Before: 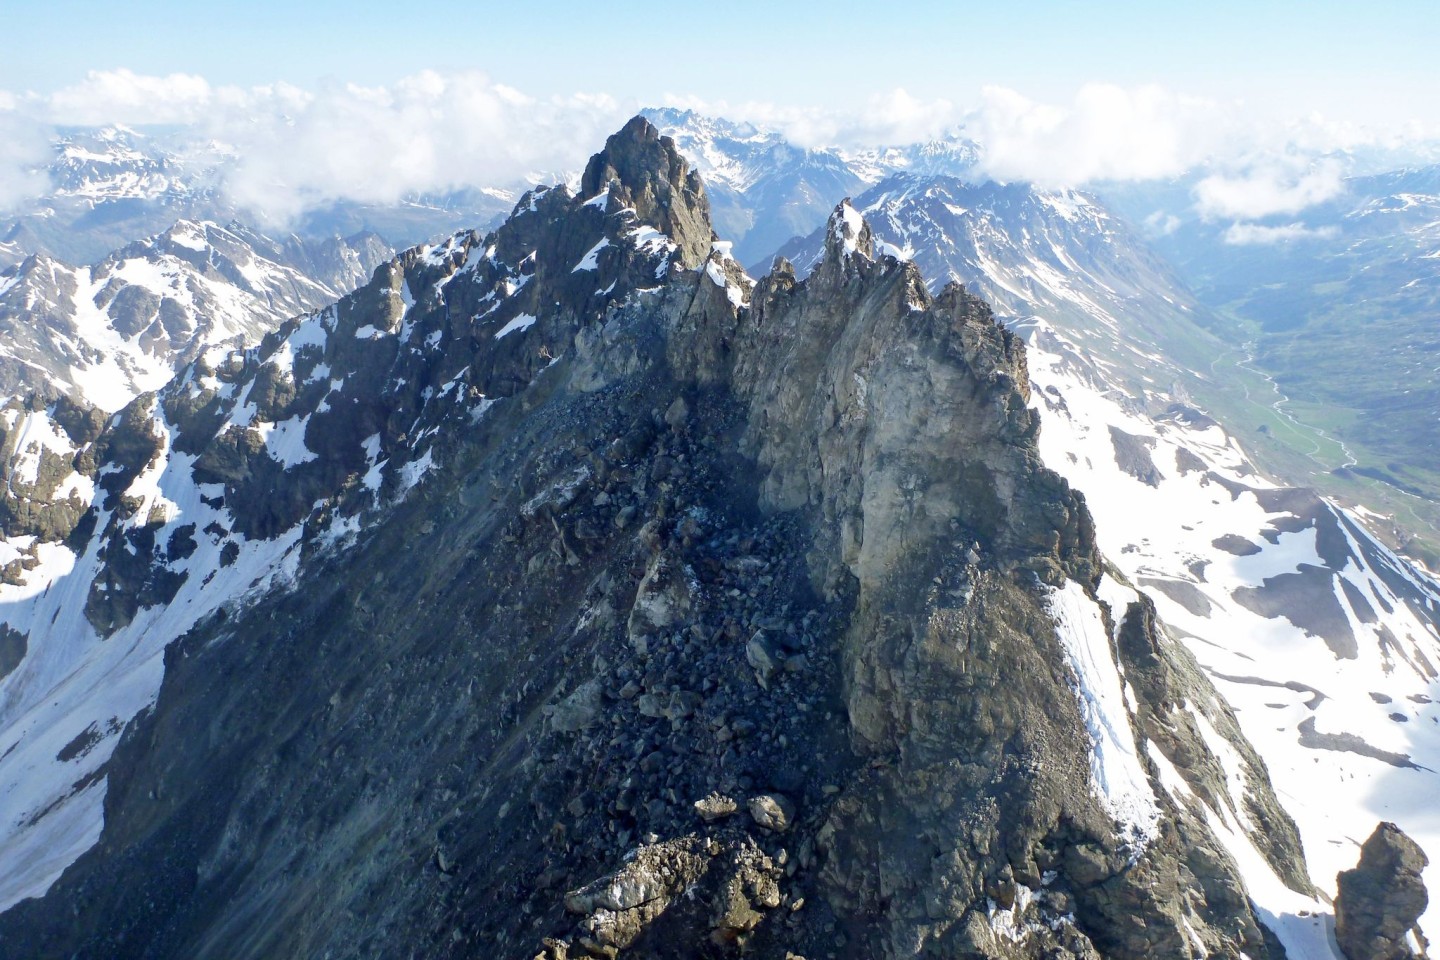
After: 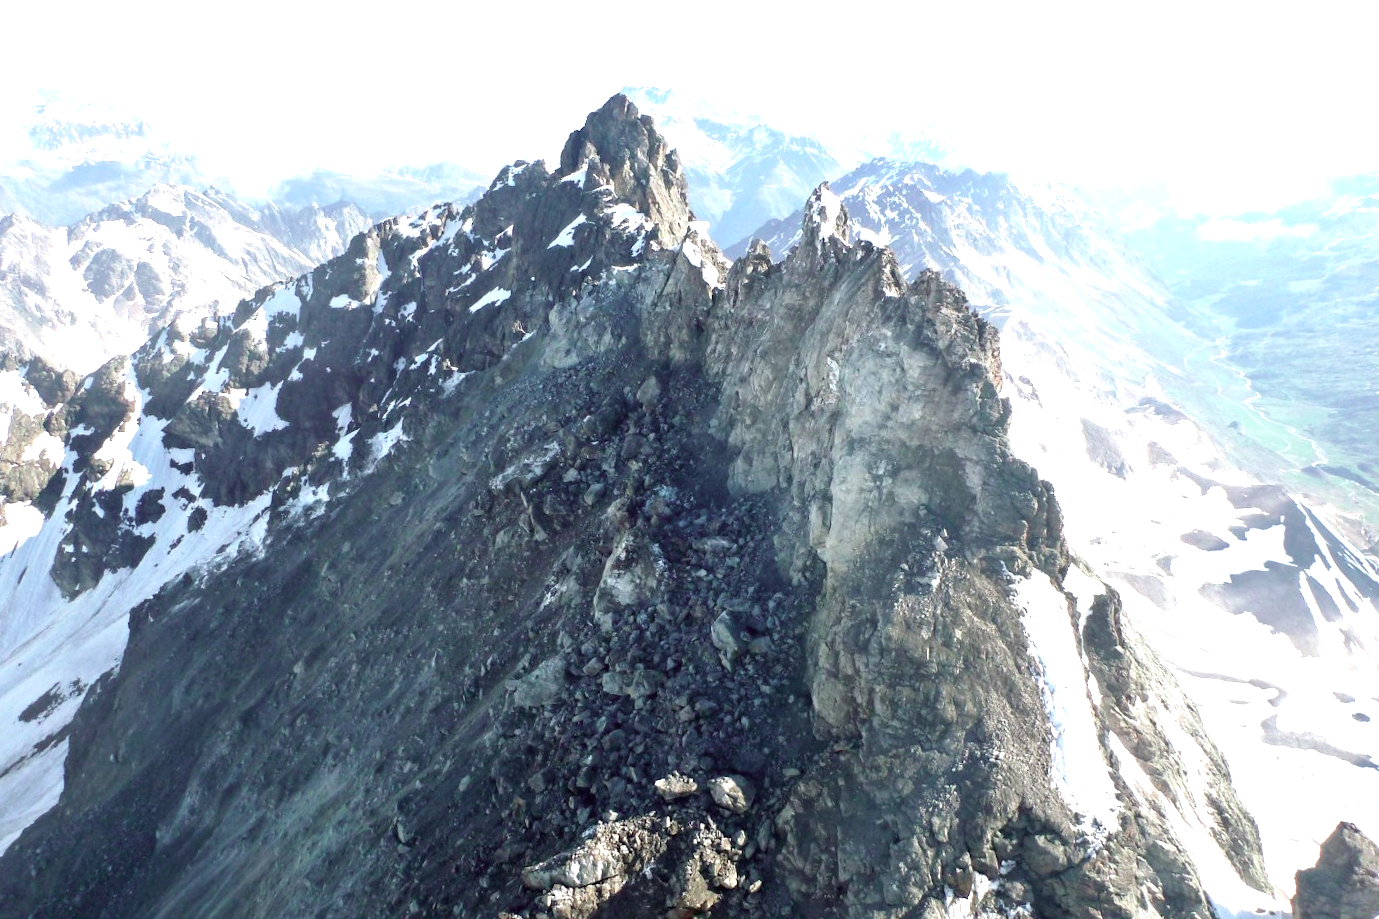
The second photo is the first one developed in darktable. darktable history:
color contrast: blue-yellow contrast 0.62
exposure: black level correction 0, exposure 1 EV, compensate highlight preservation false
crop and rotate: angle -1.69°
